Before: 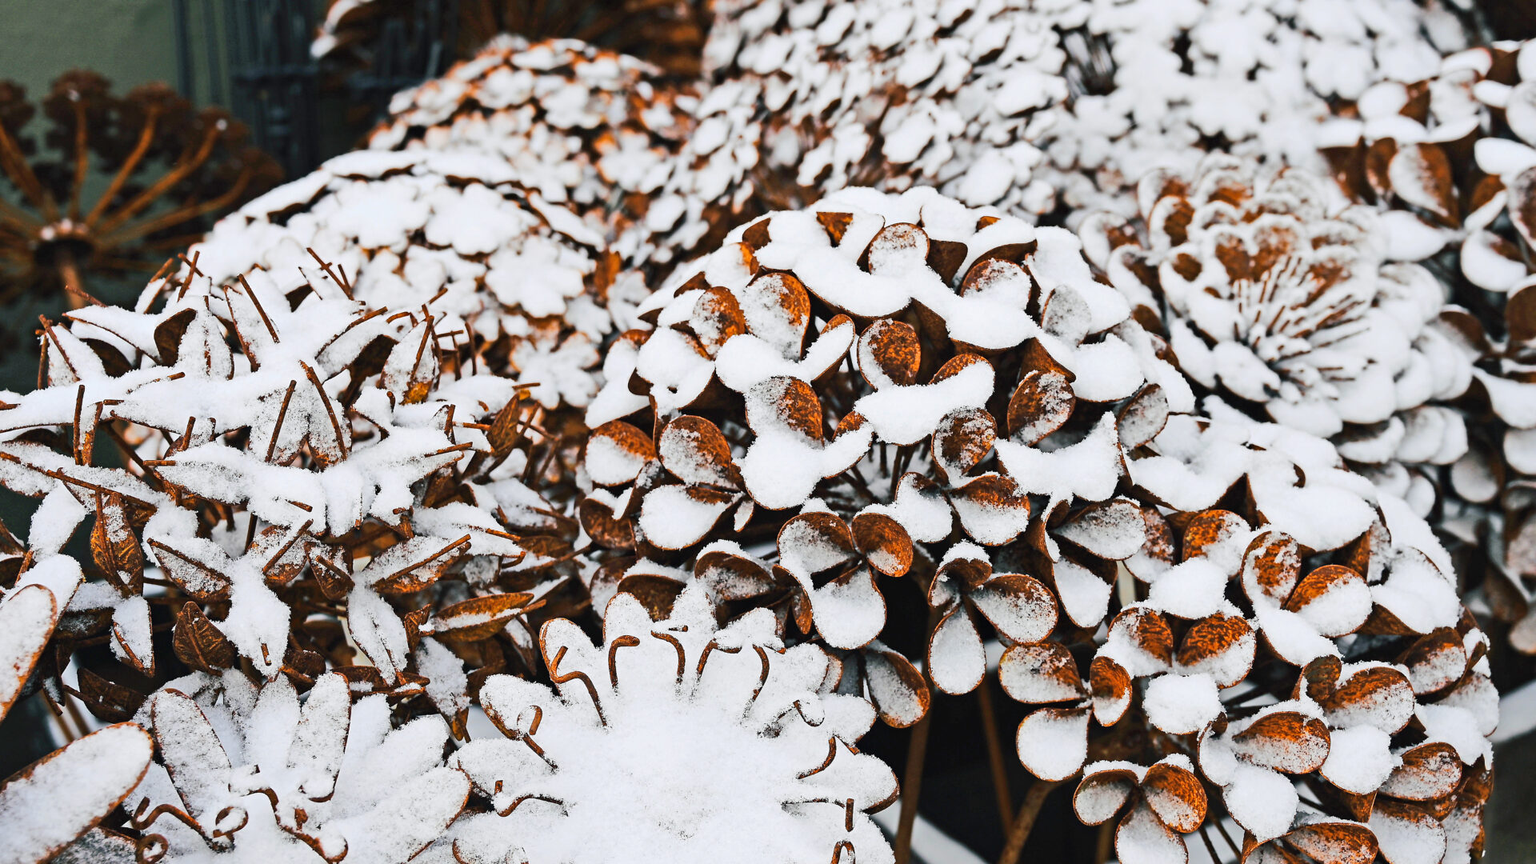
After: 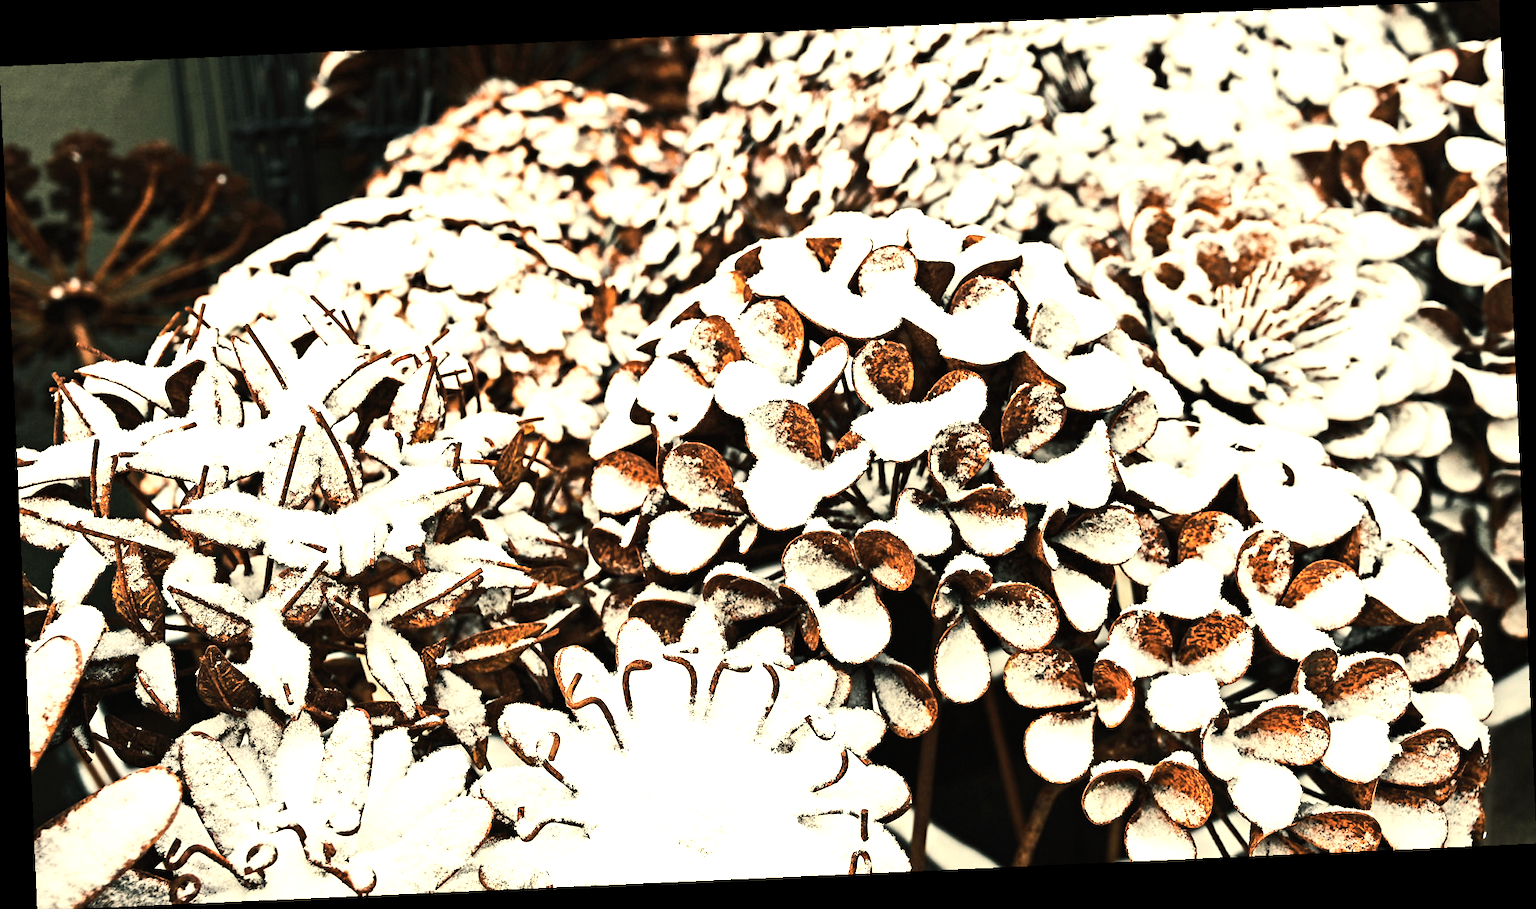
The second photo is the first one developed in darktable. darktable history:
white balance: red 1.08, blue 0.791
tone equalizer: -8 EV -1.08 EV, -7 EV -1.01 EV, -6 EV -0.867 EV, -5 EV -0.578 EV, -3 EV 0.578 EV, -2 EV 0.867 EV, -1 EV 1.01 EV, +0 EV 1.08 EV, edges refinement/feathering 500, mask exposure compensation -1.57 EV, preserve details no
rotate and perspective: rotation -2.56°, automatic cropping off
contrast brightness saturation: saturation -0.17
